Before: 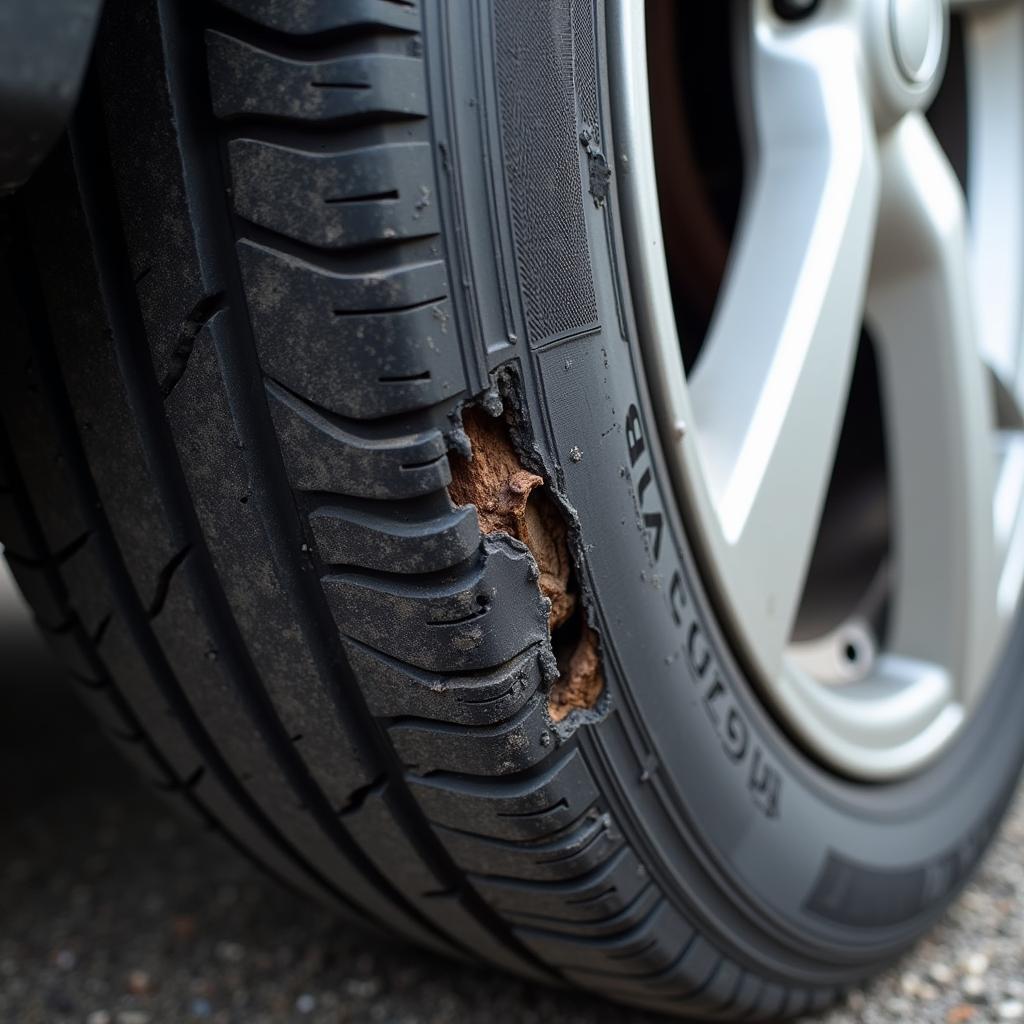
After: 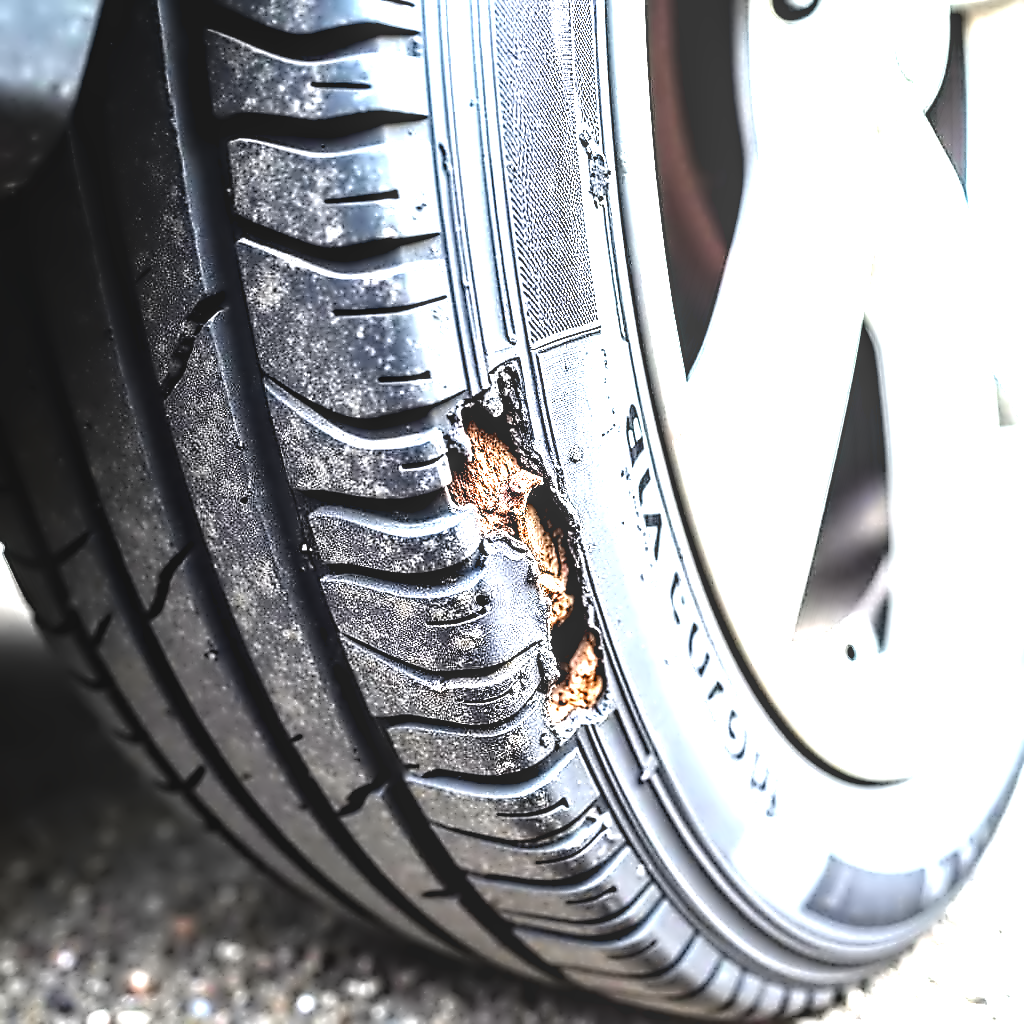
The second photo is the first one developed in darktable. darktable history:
exposure: exposure 0.647 EV, compensate highlight preservation false
tone equalizer: -8 EV -1.05 EV, -7 EV -1.02 EV, -6 EV -0.84 EV, -5 EV -0.54 EV, -3 EV 0.553 EV, -2 EV 0.857 EV, -1 EV 0.987 EV, +0 EV 1.07 EV
levels: levels [0, 0.281, 0.562]
sharpen: on, module defaults
local contrast: on, module defaults
contrast equalizer: y [[0.5, 0.542, 0.583, 0.625, 0.667, 0.708], [0.5 ×6], [0.5 ×6], [0, 0.033, 0.067, 0.1, 0.133, 0.167], [0, 0.05, 0.1, 0.15, 0.2, 0.25]]
